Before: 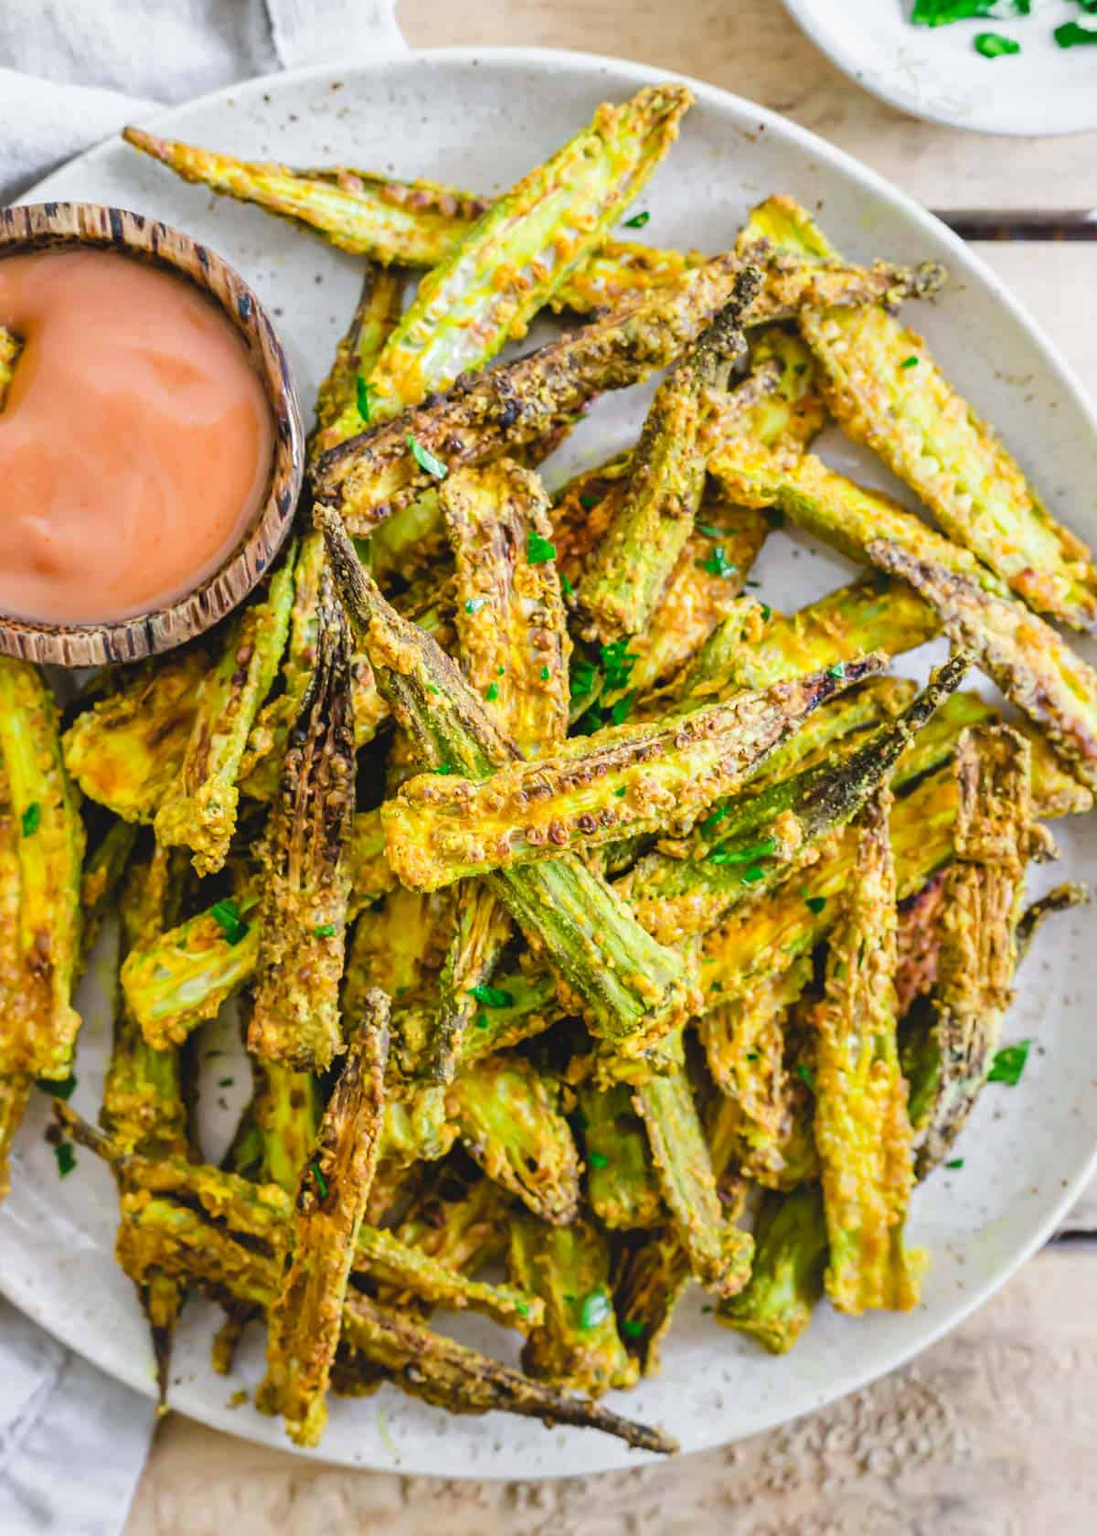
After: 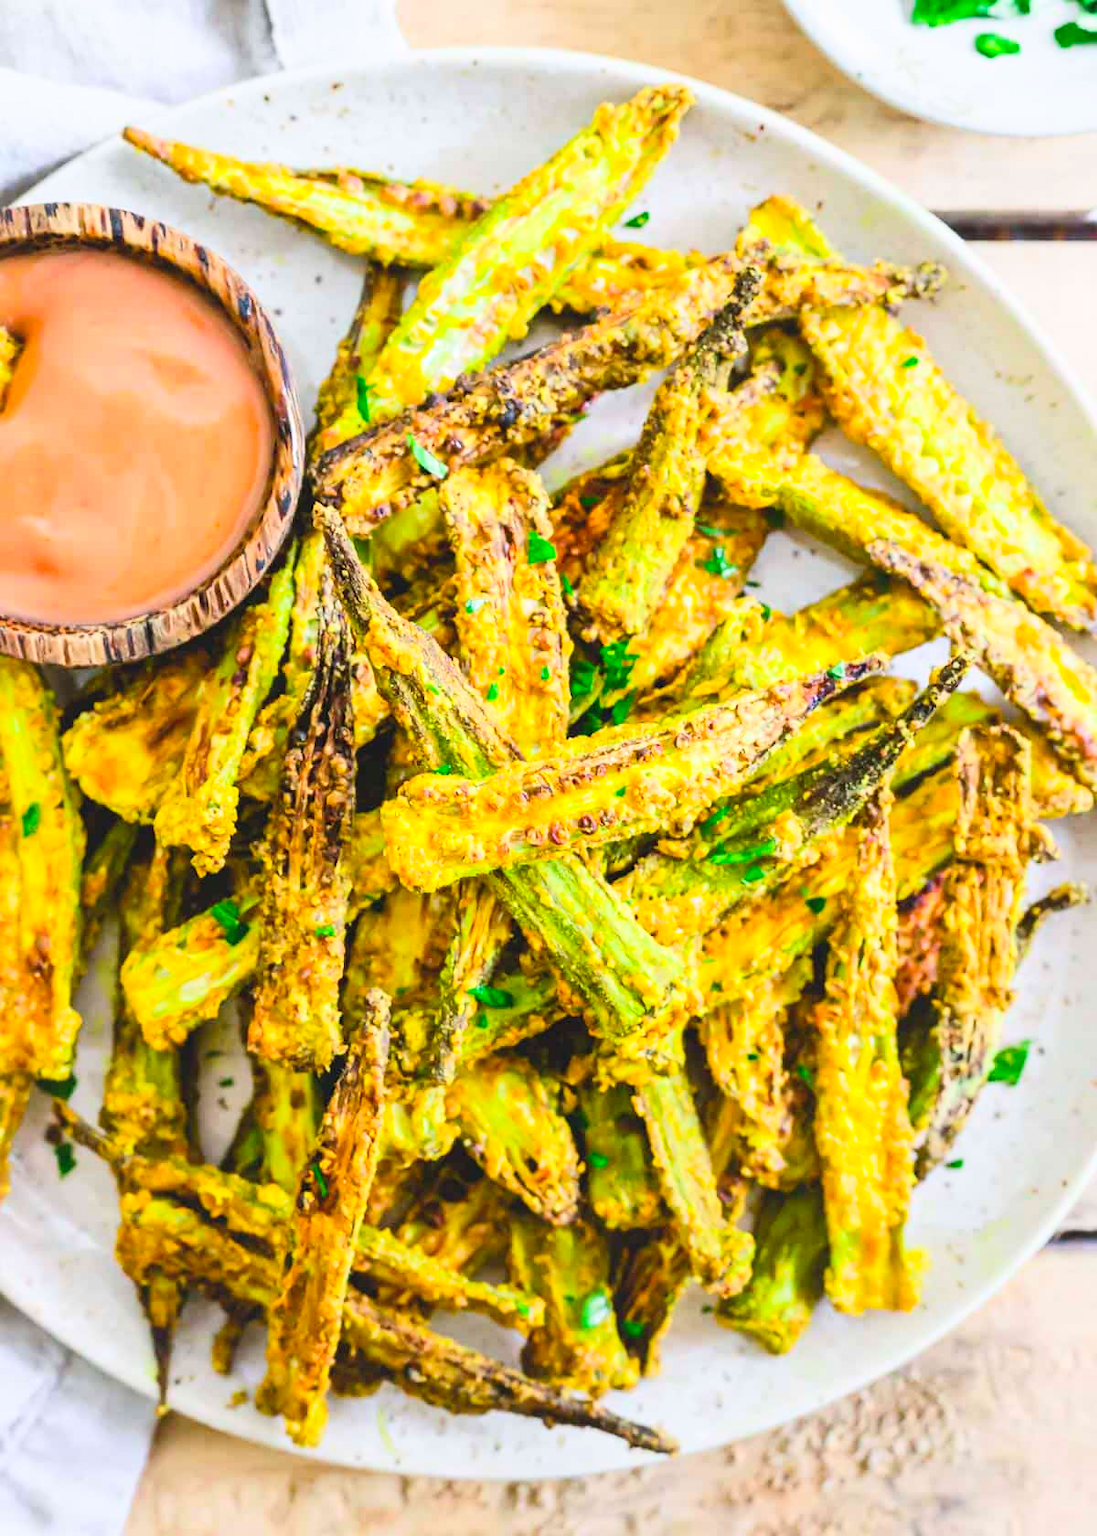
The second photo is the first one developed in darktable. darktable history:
contrast brightness saturation: contrast 0.24, brightness 0.26, saturation 0.39
